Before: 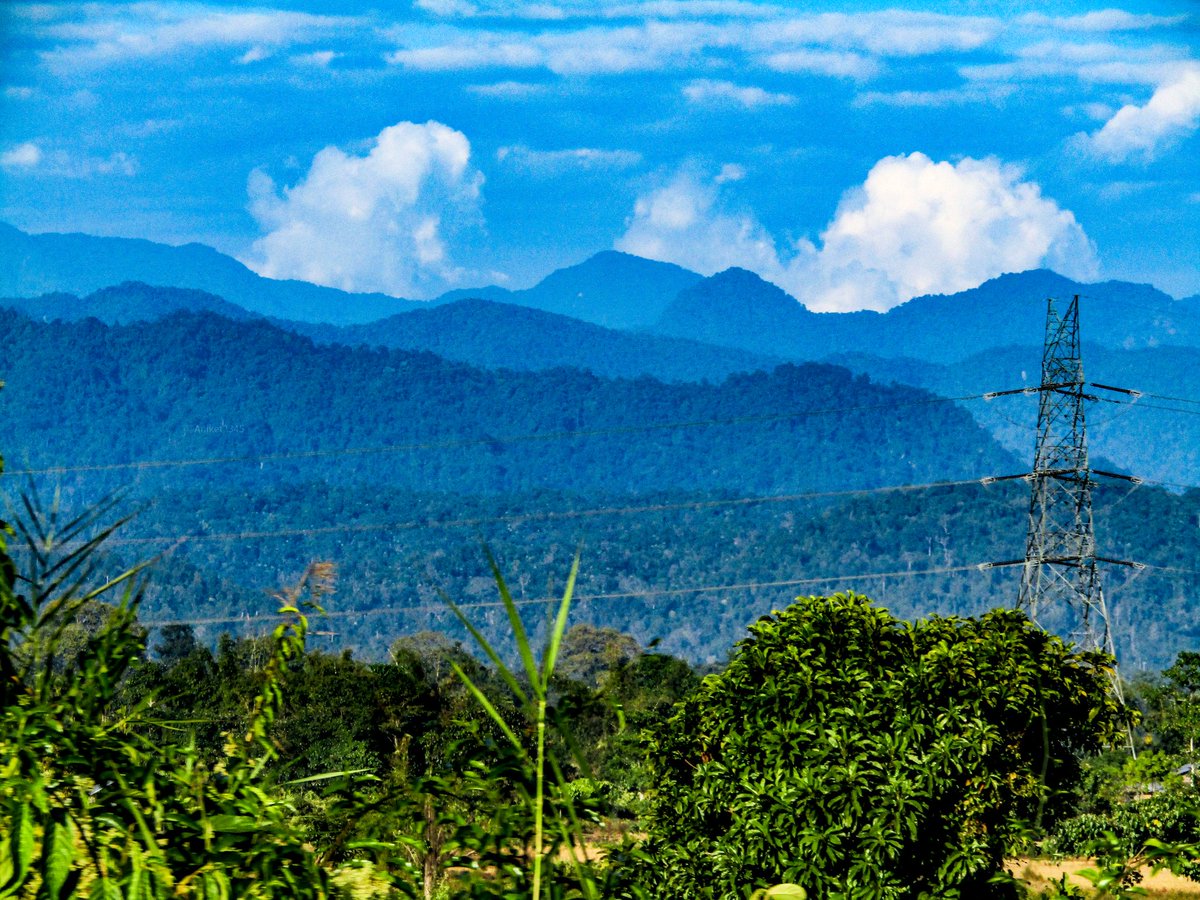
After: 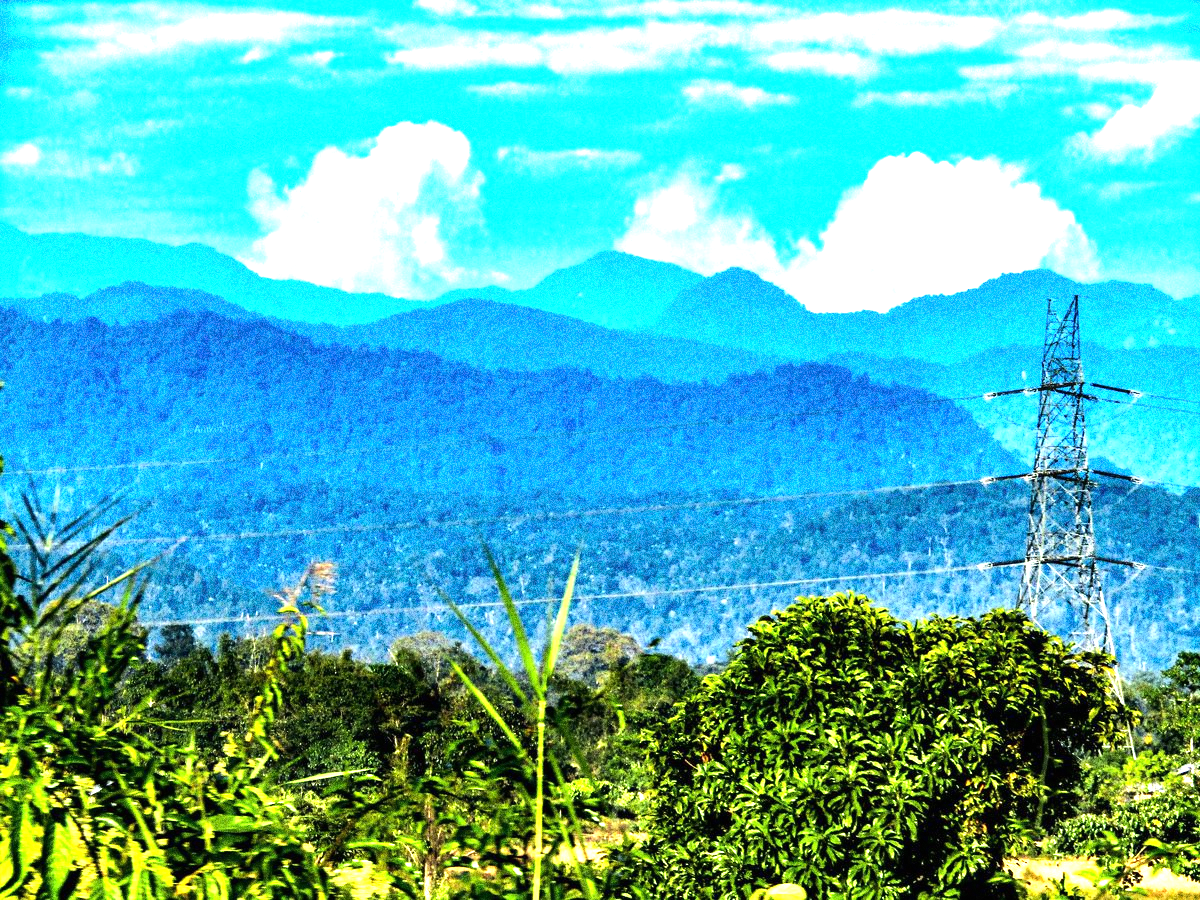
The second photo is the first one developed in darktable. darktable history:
exposure: black level correction 0, exposure 1.379 EV, compensate exposure bias true, compensate highlight preservation false
tone equalizer: -8 EV -0.417 EV, -7 EV -0.389 EV, -6 EV -0.333 EV, -5 EV -0.222 EV, -3 EV 0.222 EV, -2 EV 0.333 EV, -1 EV 0.389 EV, +0 EV 0.417 EV, edges refinement/feathering 500, mask exposure compensation -1.57 EV, preserve details no
grain: coarseness 10.62 ISO, strength 55.56%
